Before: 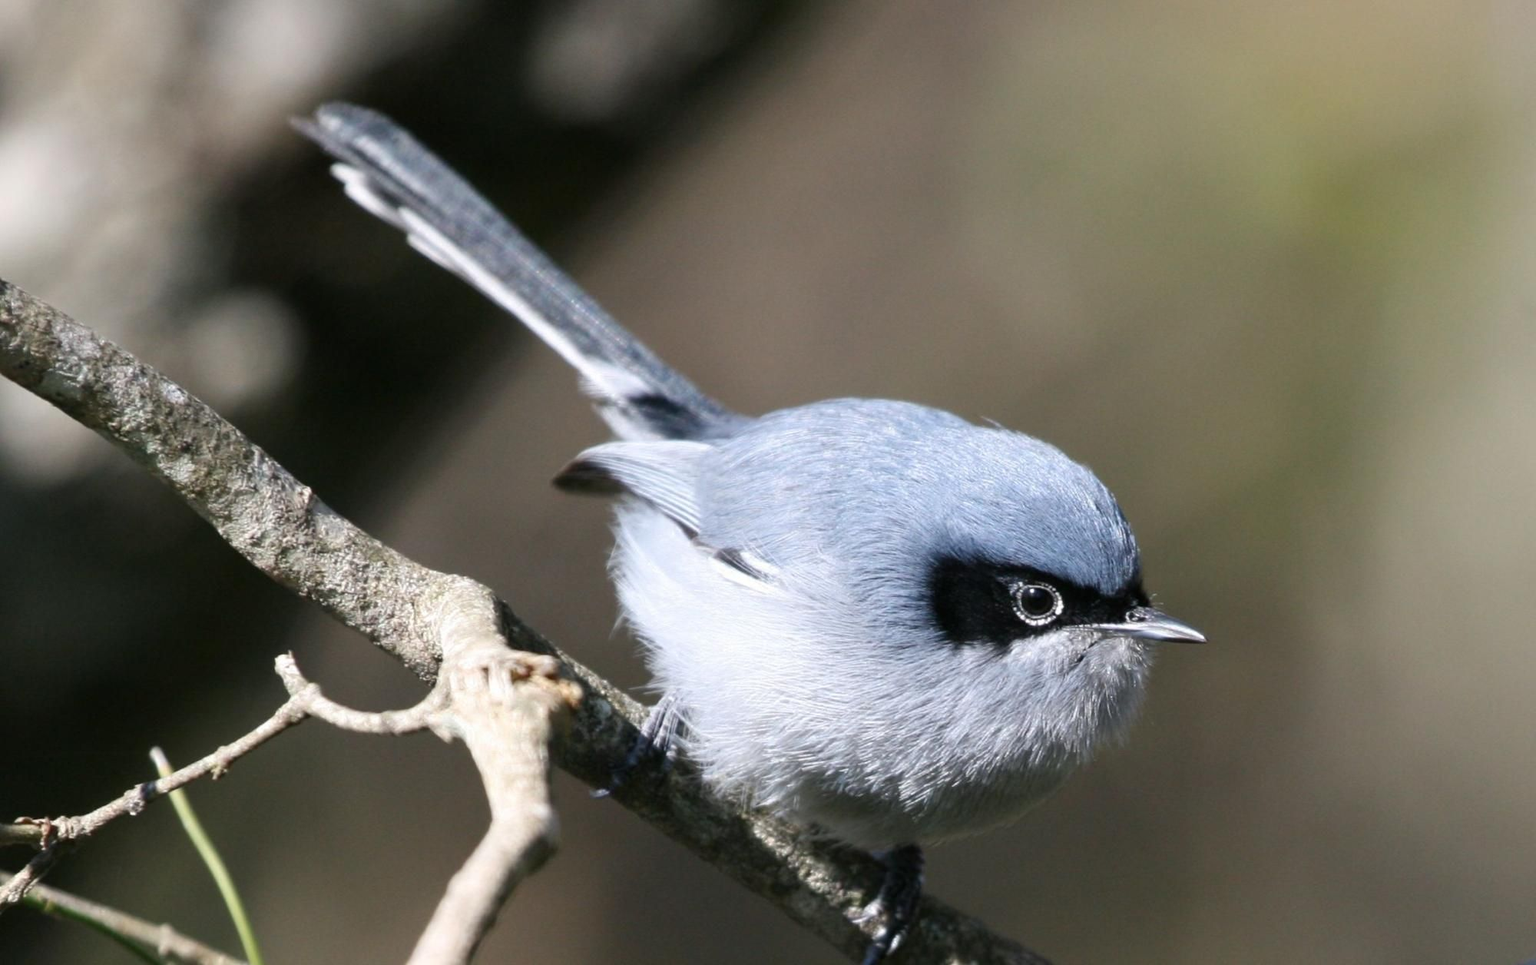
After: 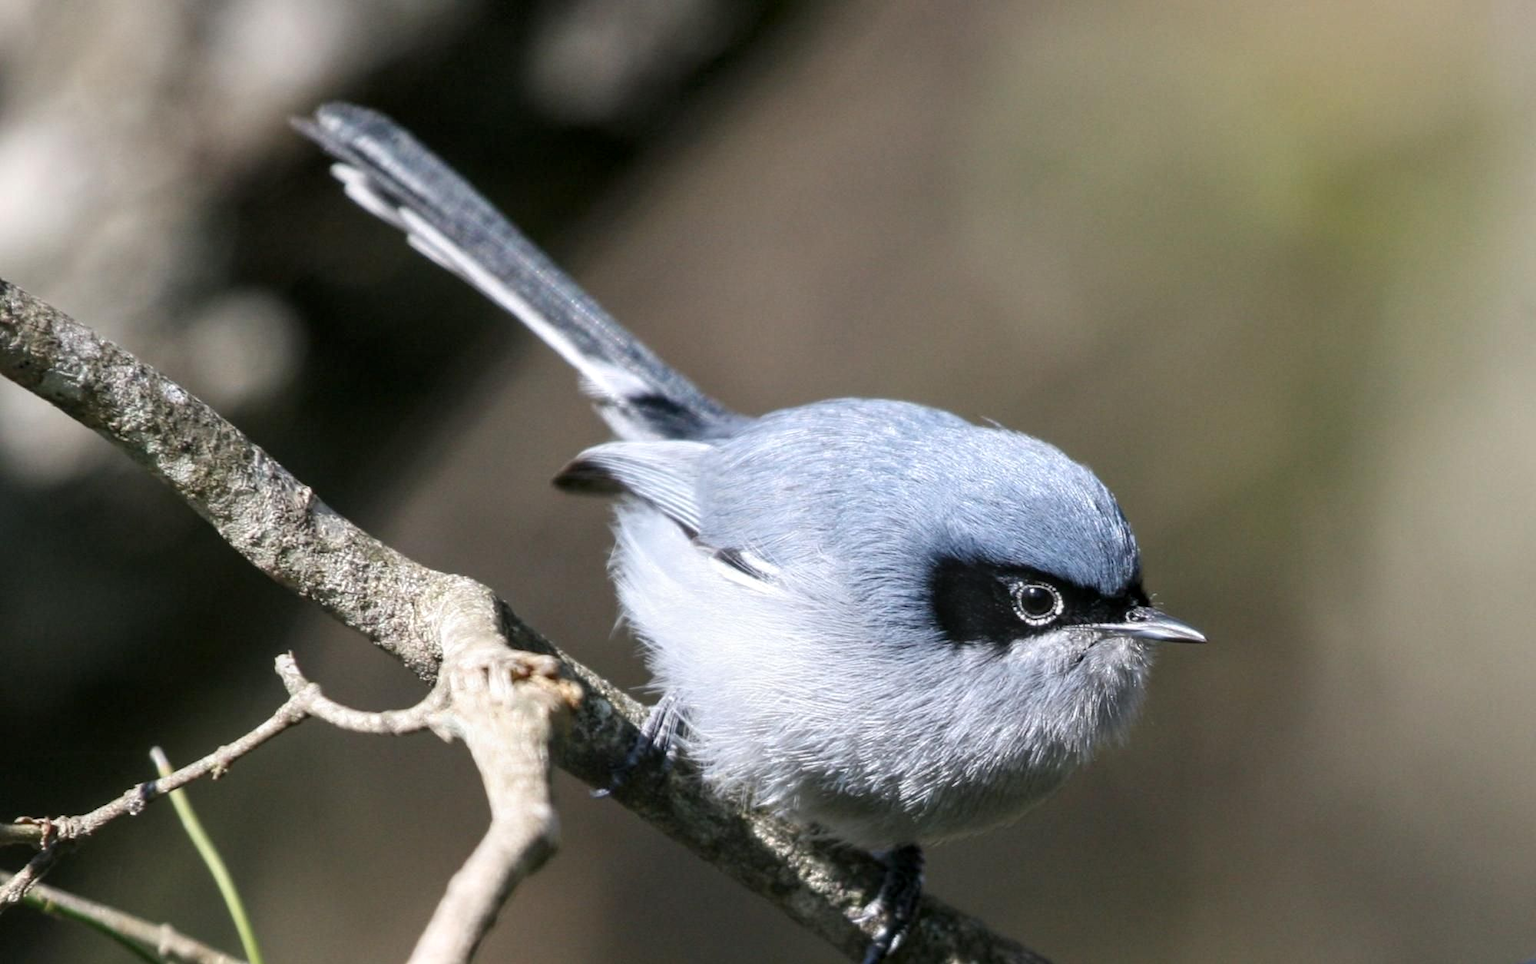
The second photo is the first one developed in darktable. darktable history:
vibrance: vibrance 15%
local contrast: on, module defaults
